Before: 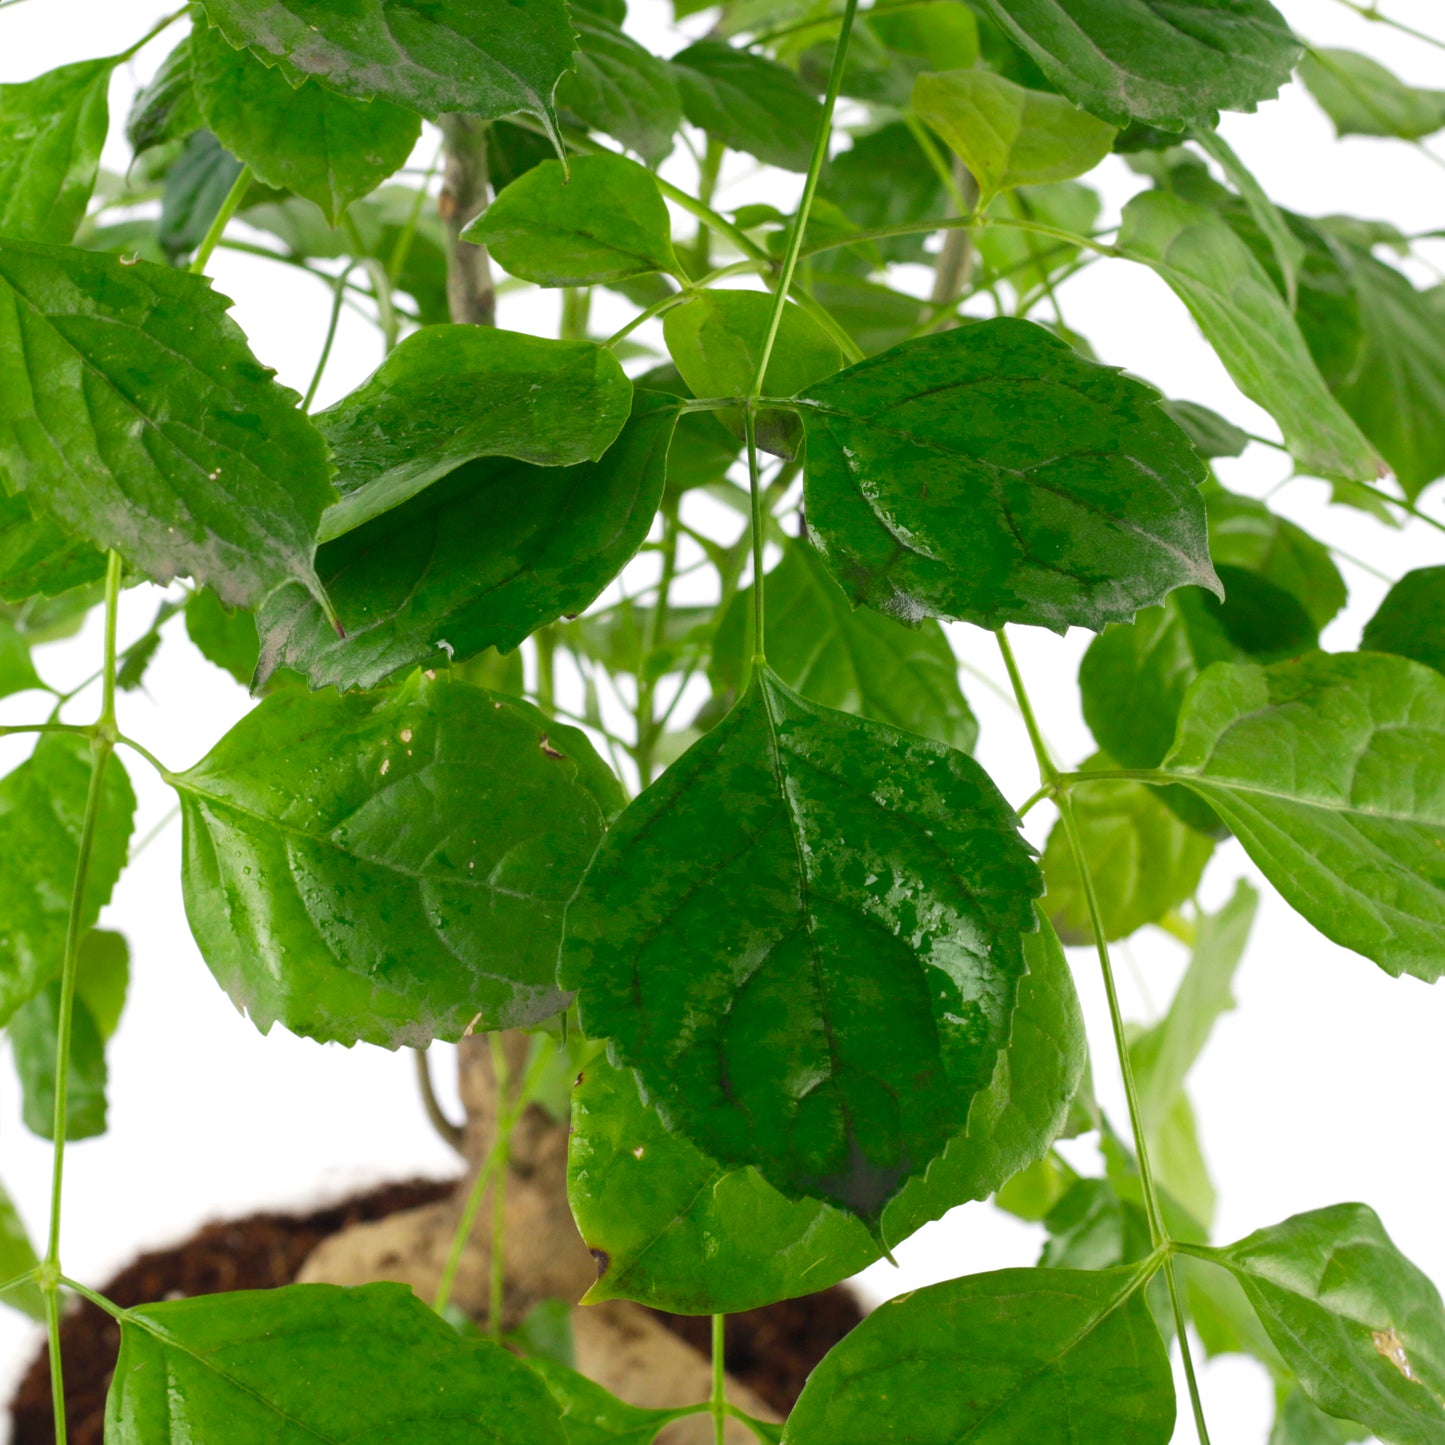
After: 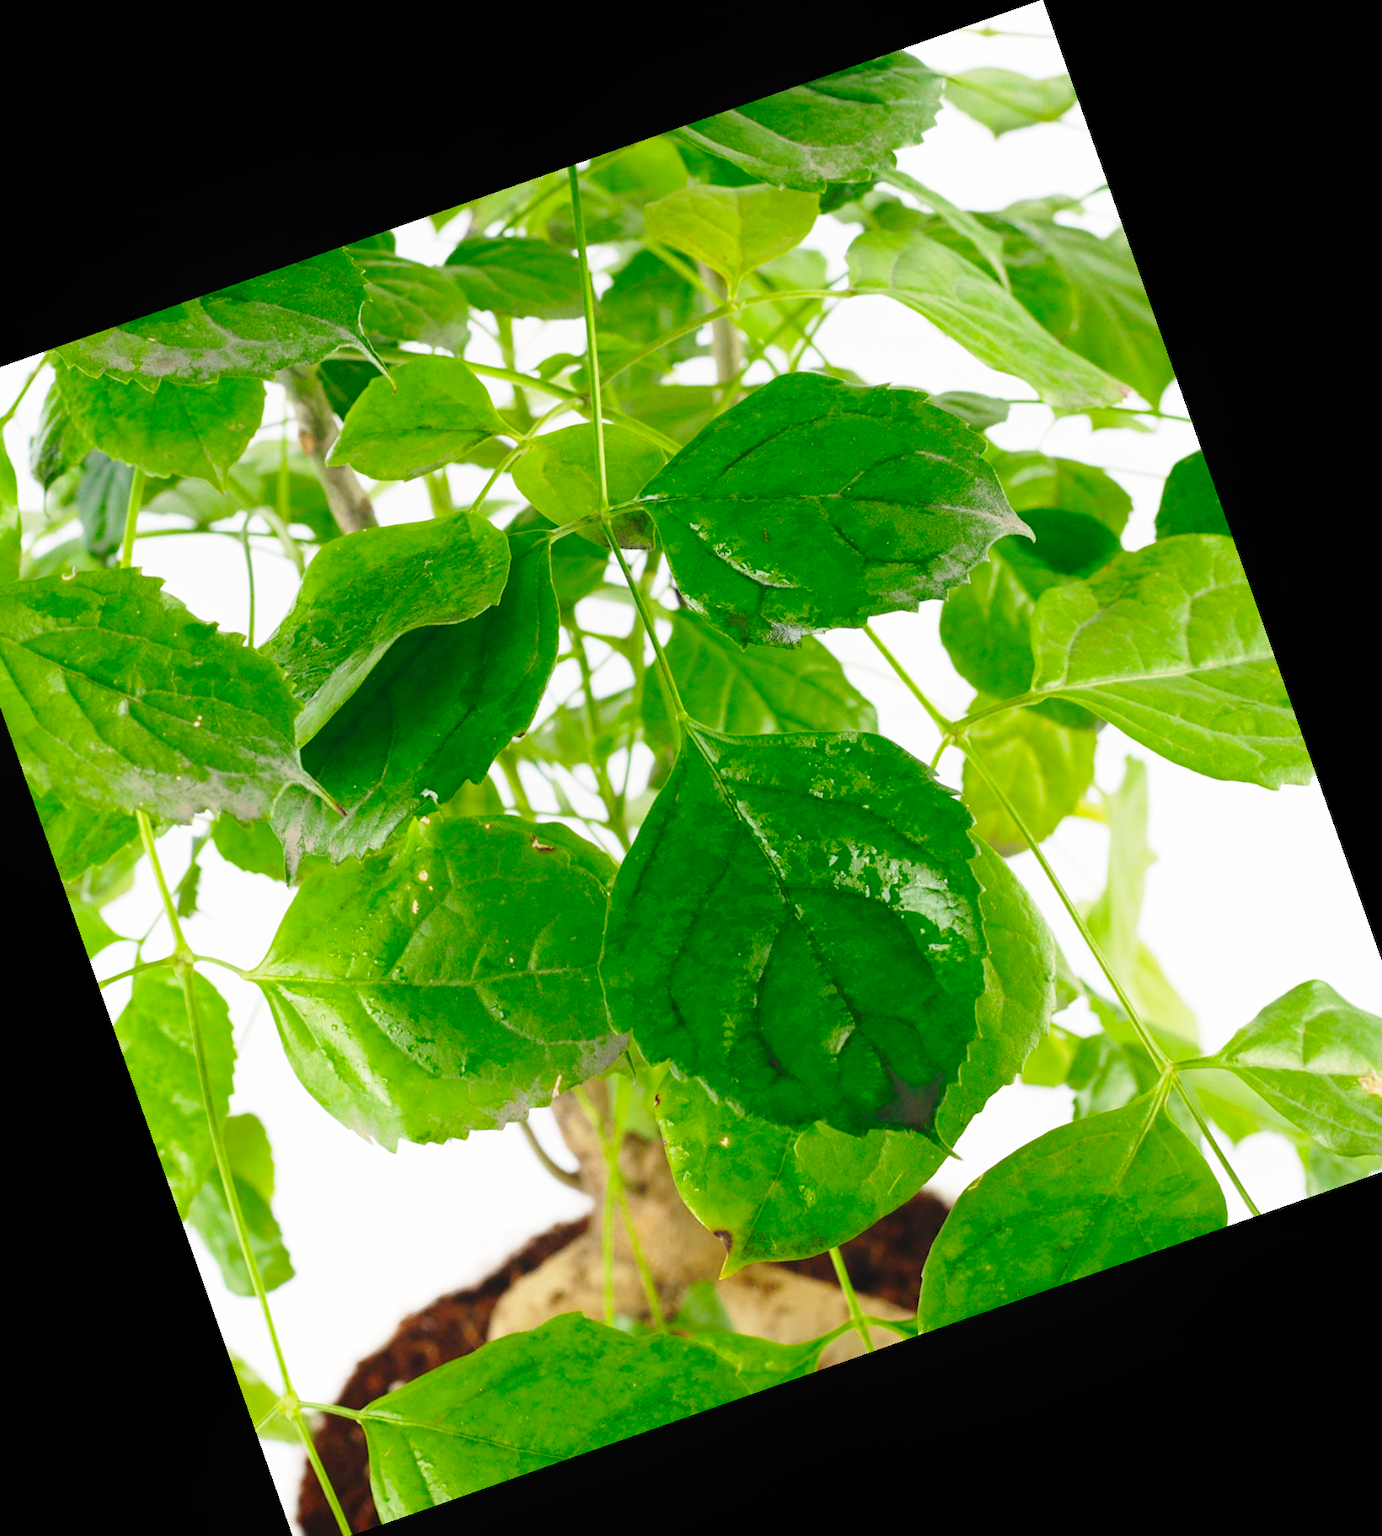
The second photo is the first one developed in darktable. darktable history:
crop and rotate: angle 19.43°, left 6.812%, right 4.125%, bottom 1.087%
base curve: curves: ch0 [(0, 0) (0.028, 0.03) (0.121, 0.232) (0.46, 0.748) (0.859, 0.968) (1, 1)], preserve colors none
contrast equalizer: y [[0.439, 0.44, 0.442, 0.457, 0.493, 0.498], [0.5 ×6], [0.5 ×6], [0 ×6], [0 ×6]], mix 0.59
